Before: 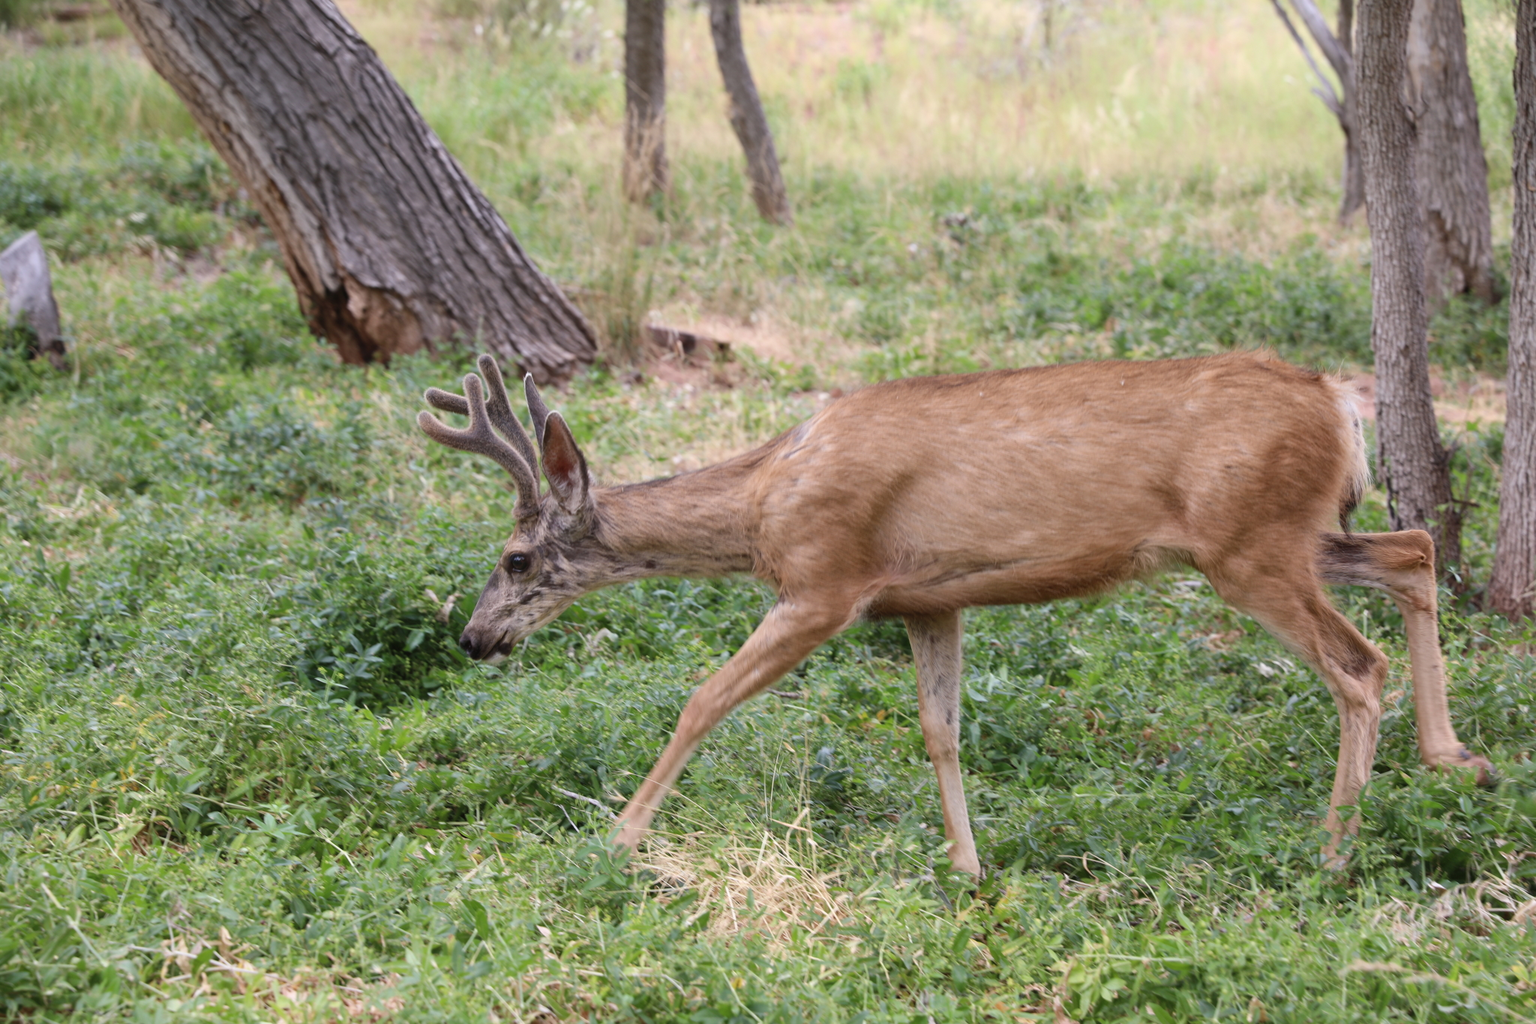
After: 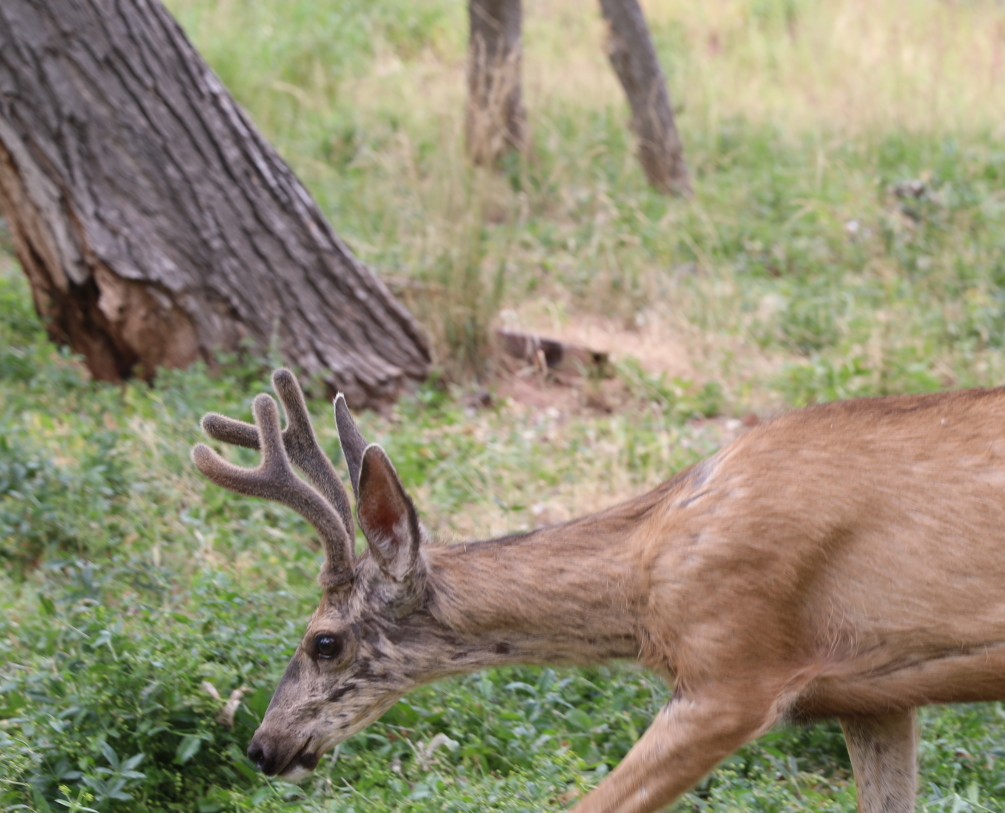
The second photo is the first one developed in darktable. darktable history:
crop: left 17.85%, top 7.653%, right 33.077%, bottom 32.705%
